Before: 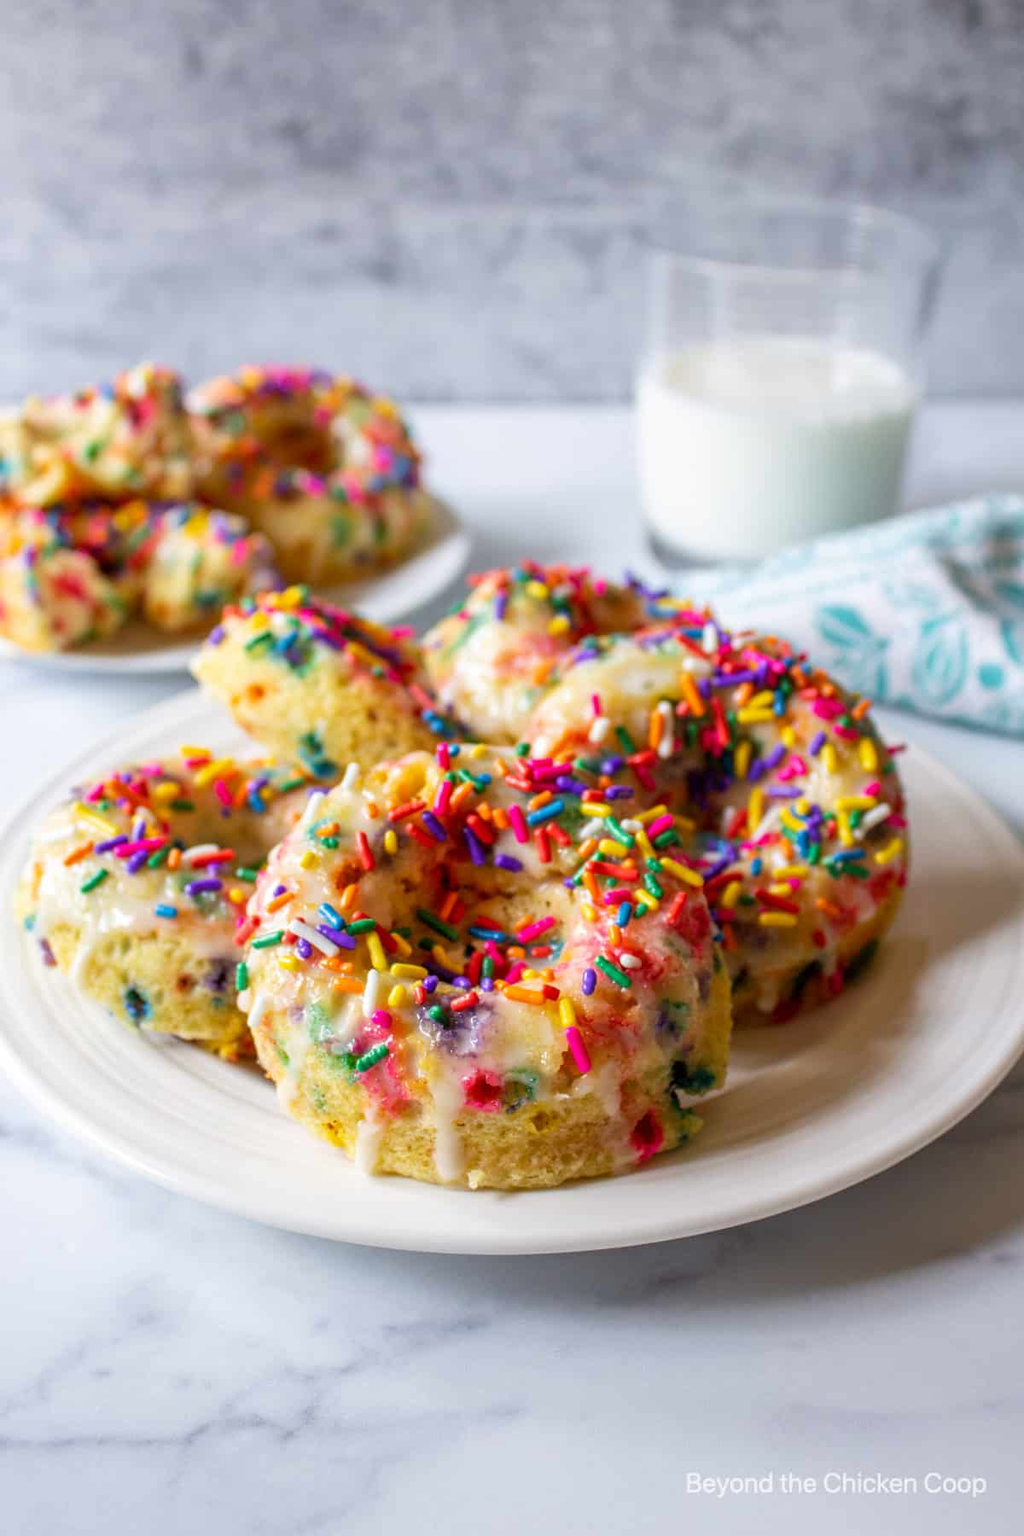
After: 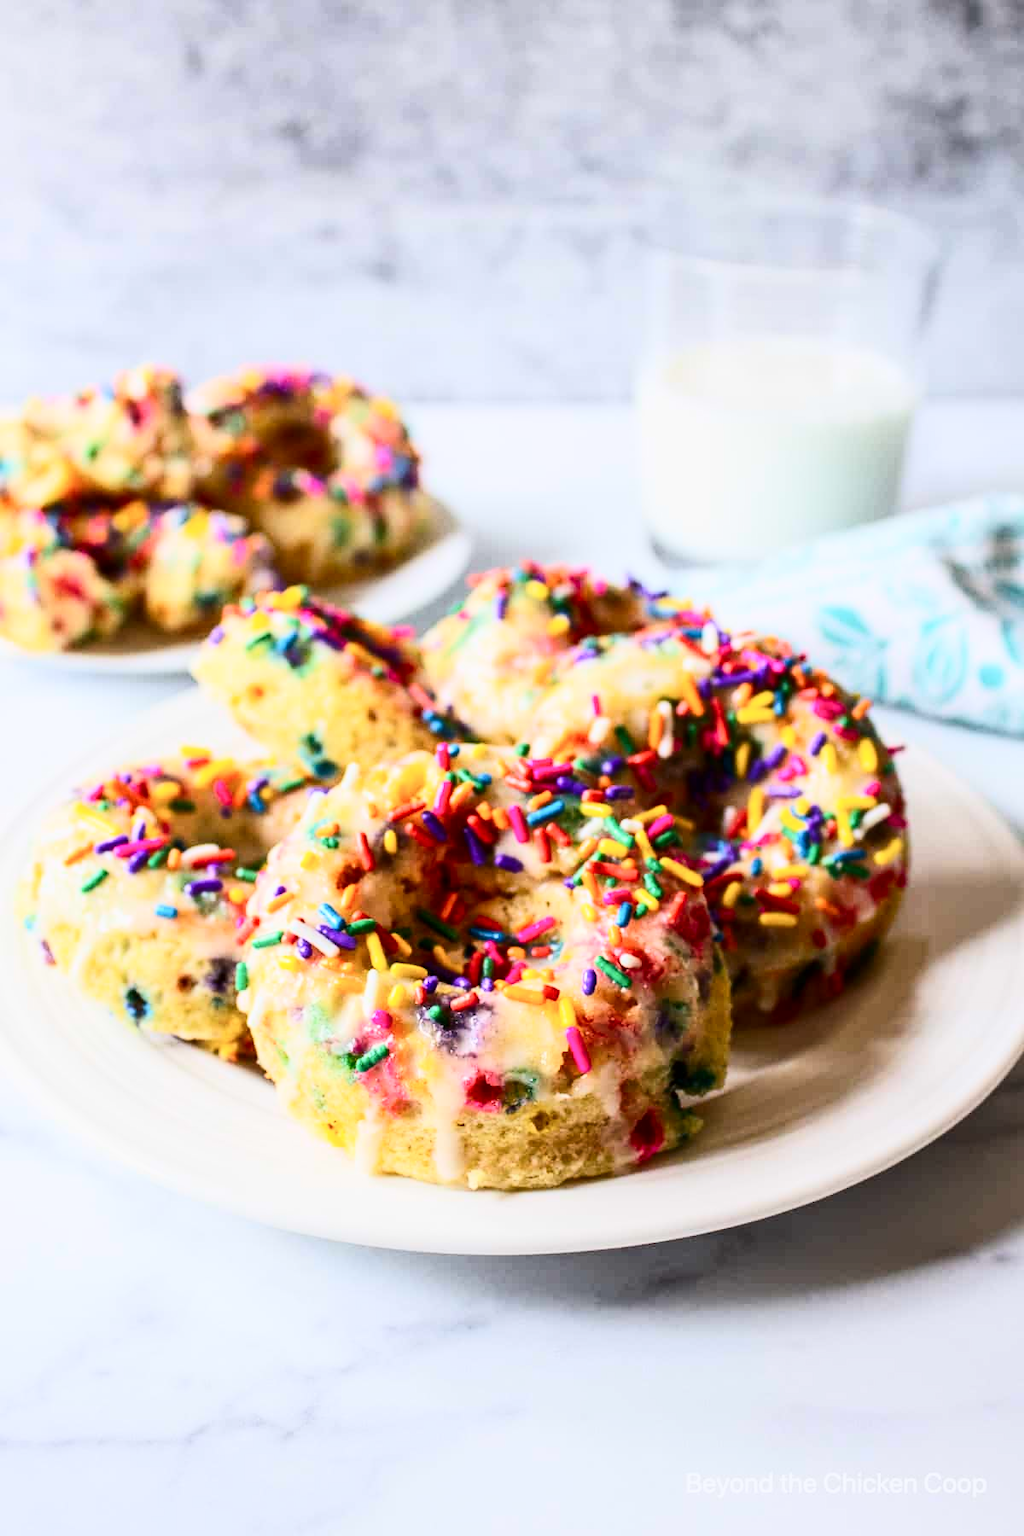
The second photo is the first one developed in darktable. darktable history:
contrast brightness saturation: contrast 0.377, brightness 0.107
tone curve: curves: ch0 [(0, 0) (0.071, 0.058) (0.266, 0.268) (0.498, 0.542) (0.766, 0.807) (1, 0.983)]; ch1 [(0, 0) (0.346, 0.307) (0.408, 0.387) (0.463, 0.465) (0.482, 0.493) (0.502, 0.499) (0.517, 0.502) (0.55, 0.548) (0.597, 0.61) (0.651, 0.698) (1, 1)]; ch2 [(0, 0) (0.346, 0.34) (0.434, 0.46) (0.485, 0.494) (0.5, 0.498) (0.517, 0.506) (0.526, 0.539) (0.583, 0.603) (0.625, 0.659) (1, 1)], color space Lab, linked channels, preserve colors none
